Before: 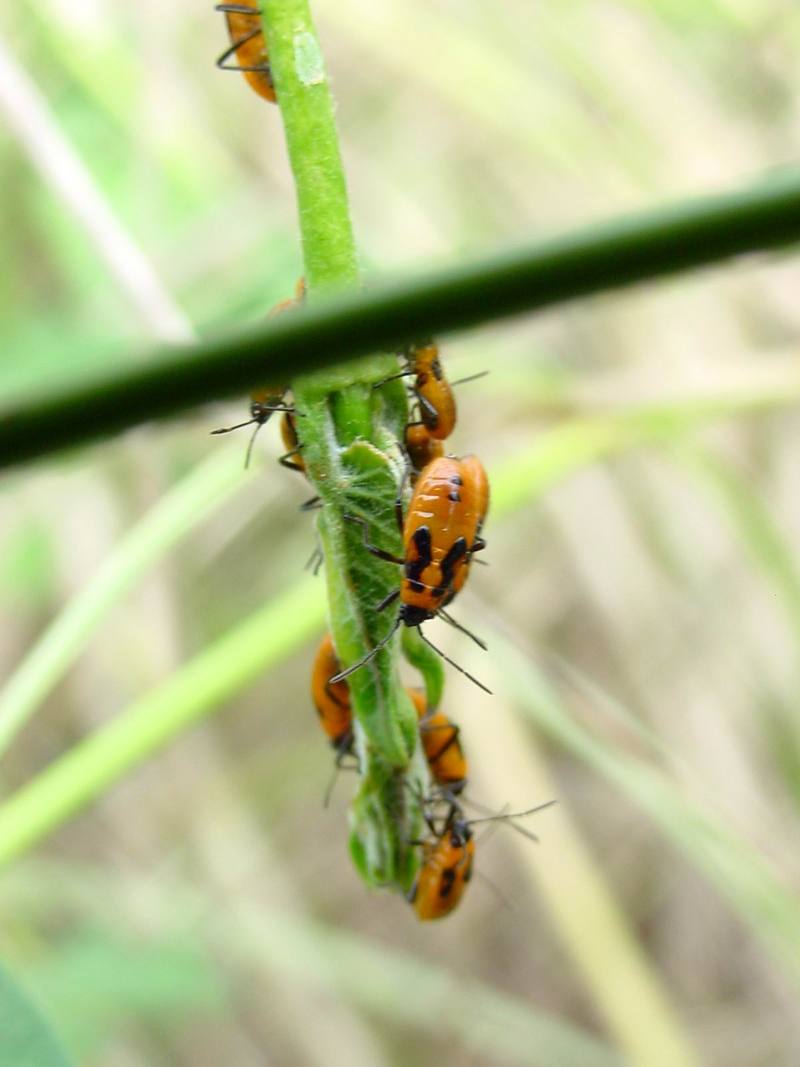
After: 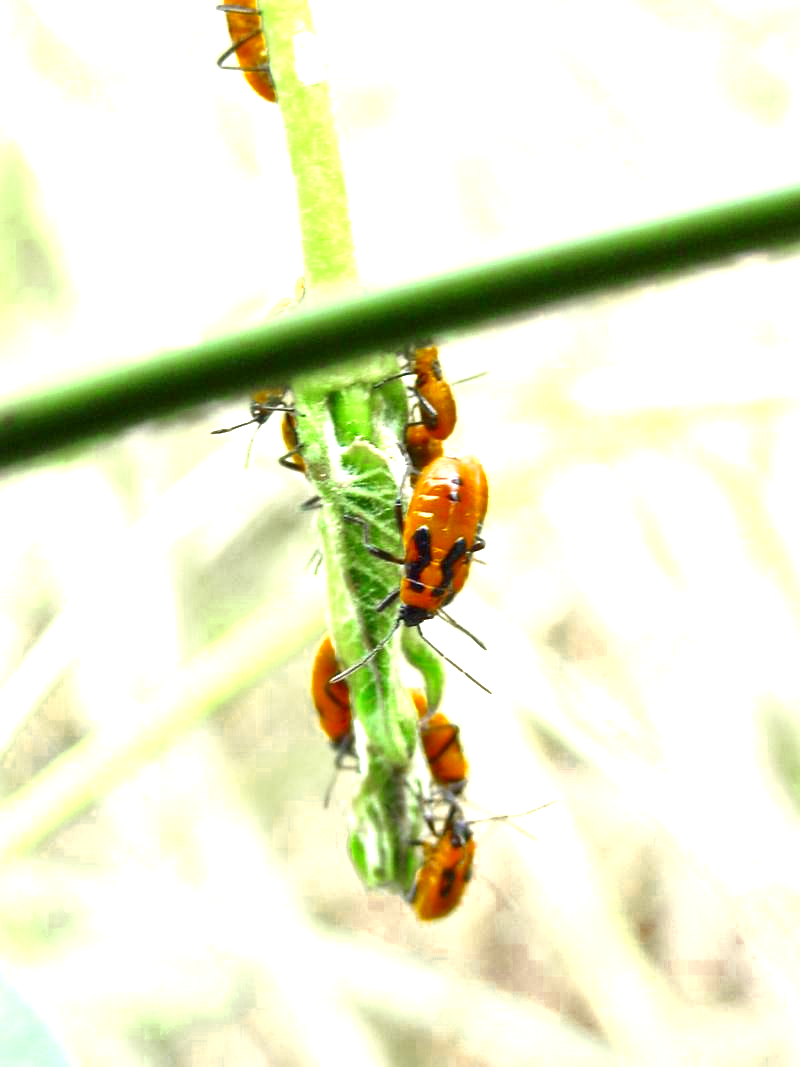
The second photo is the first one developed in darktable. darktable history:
exposure: black level correction 0, exposure 1.474 EV, compensate highlight preservation false
local contrast: mode bilateral grid, contrast 20, coarseness 19, detail 163%, midtone range 0.2
color zones: curves: ch0 [(0.11, 0.396) (0.195, 0.36) (0.25, 0.5) (0.303, 0.412) (0.357, 0.544) (0.75, 0.5) (0.967, 0.328)]; ch1 [(0, 0.468) (0.112, 0.512) (0.202, 0.6) (0.25, 0.5) (0.307, 0.352) (0.357, 0.544) (0.75, 0.5) (0.963, 0.524)]
